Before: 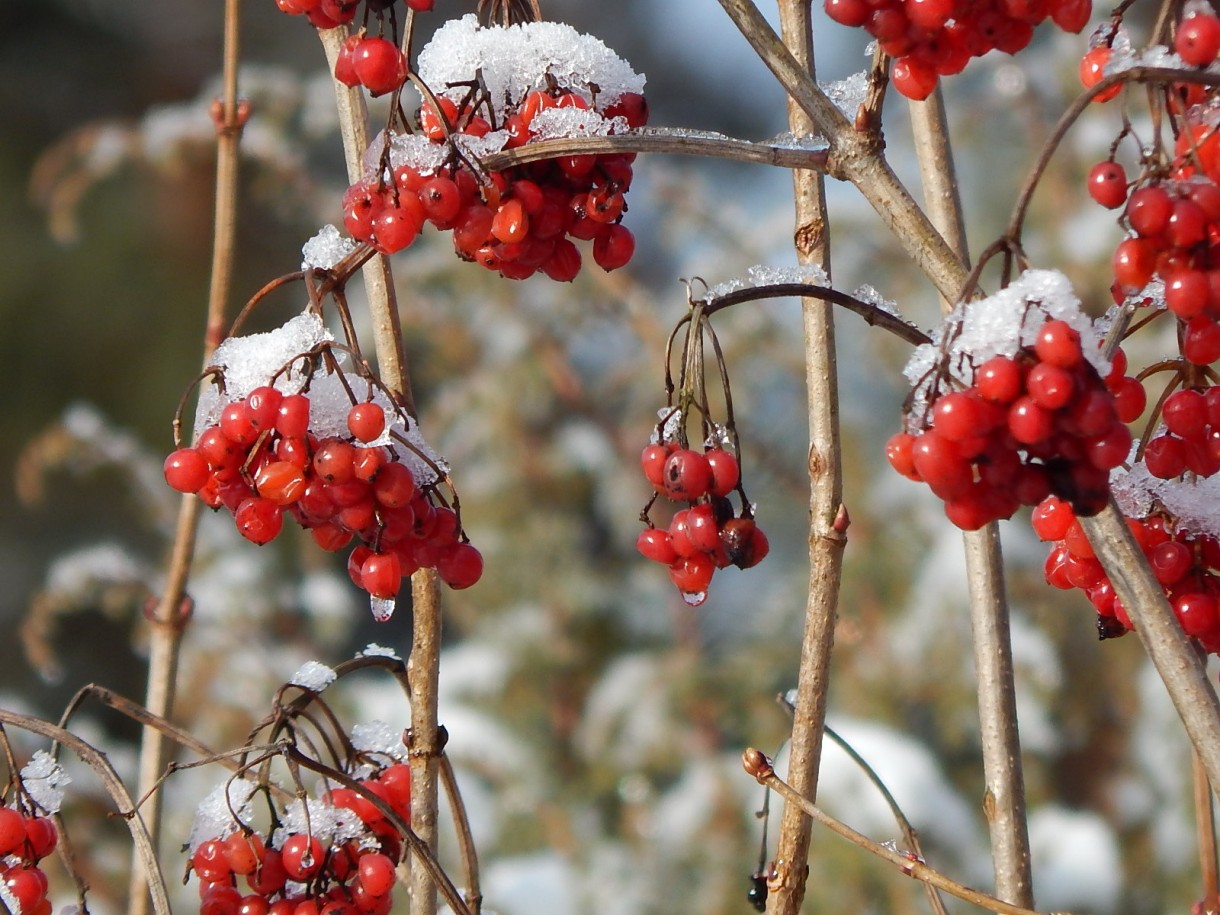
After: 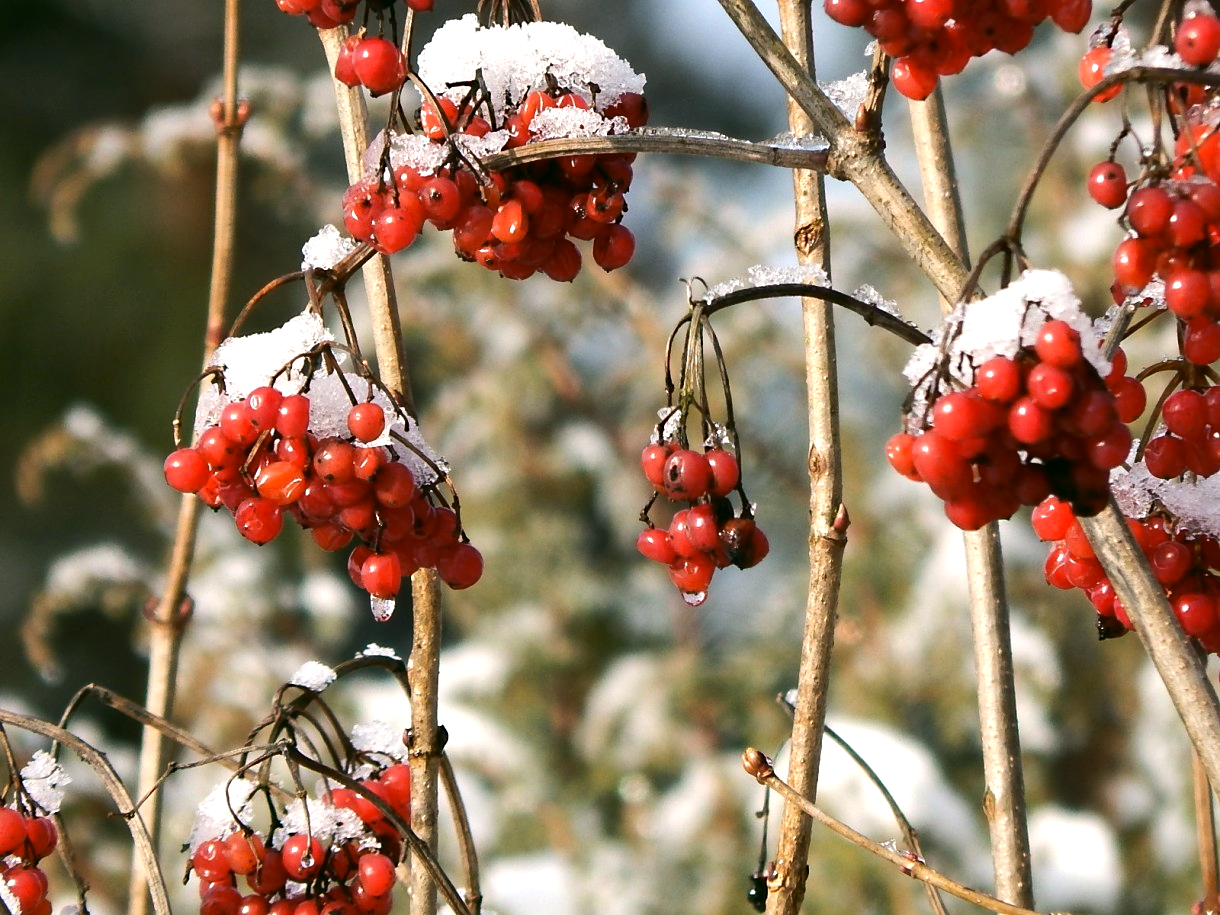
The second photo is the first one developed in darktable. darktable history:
sharpen: radius 5.325, amount 0.312, threshold 26.433
tone equalizer: -8 EV -0.75 EV, -7 EV -0.7 EV, -6 EV -0.6 EV, -5 EV -0.4 EV, -3 EV 0.4 EV, -2 EV 0.6 EV, -1 EV 0.7 EV, +0 EV 0.75 EV, edges refinement/feathering 500, mask exposure compensation -1.57 EV, preserve details no
color correction: highlights a* 4.02, highlights b* 4.98, shadows a* -7.55, shadows b* 4.98
